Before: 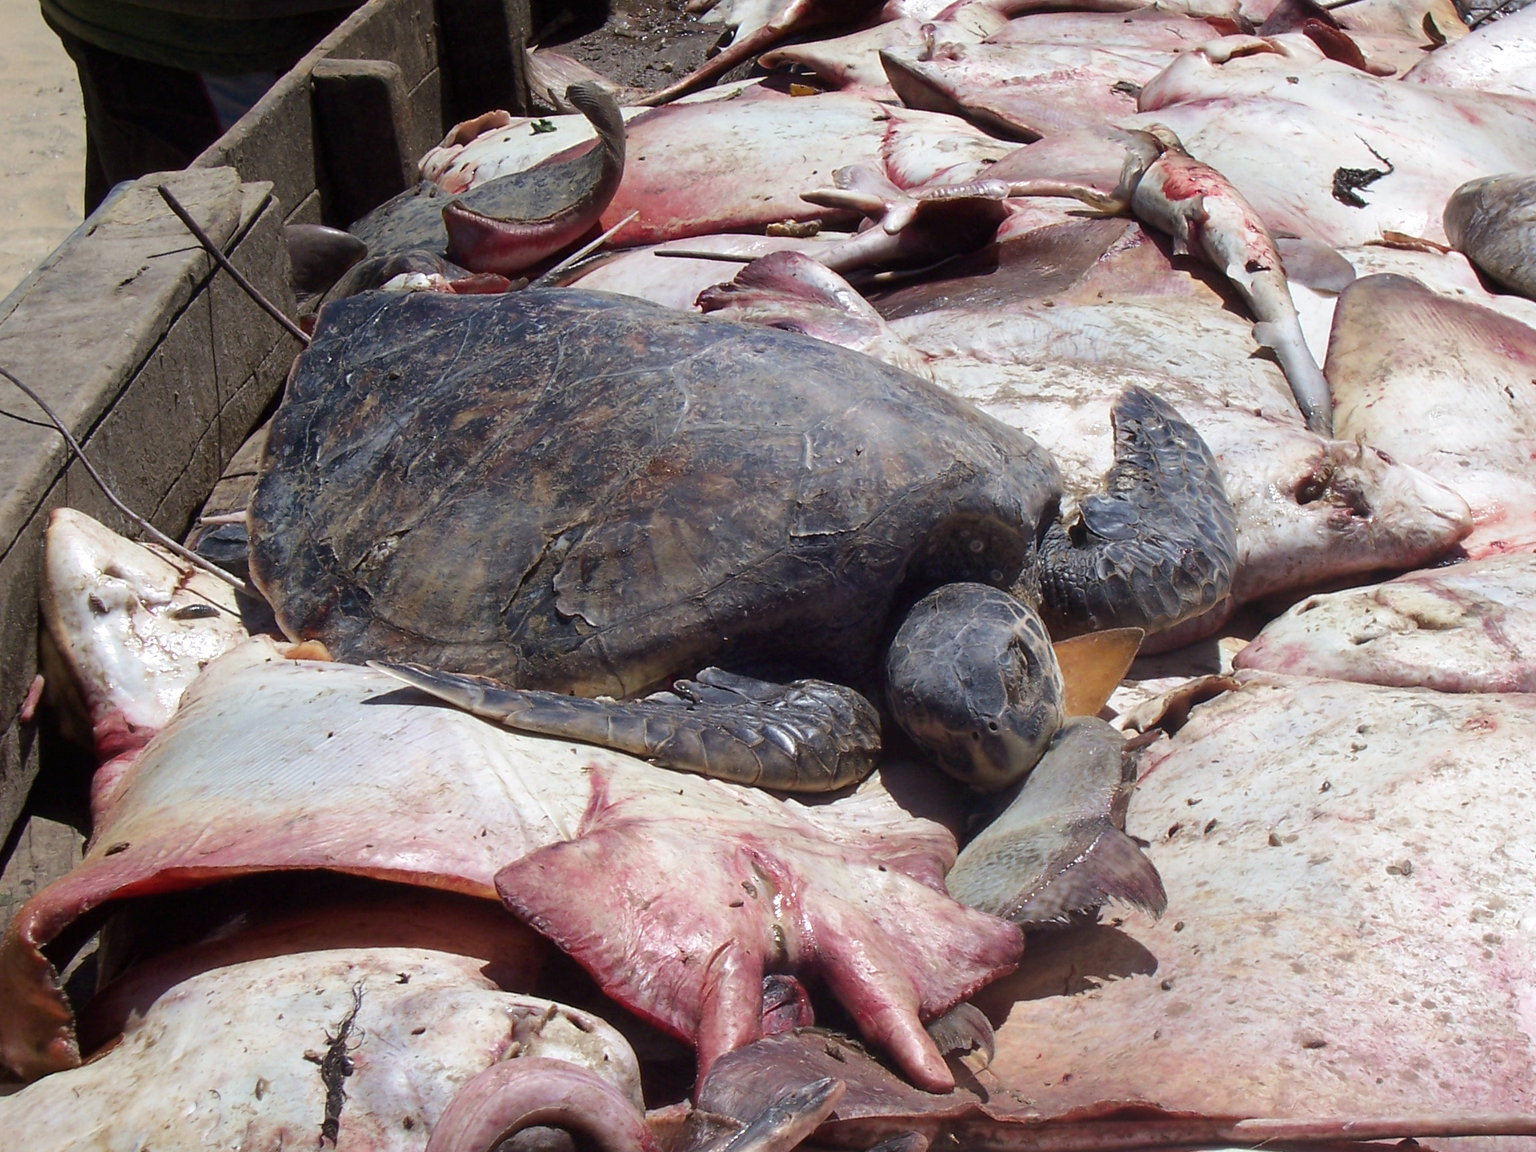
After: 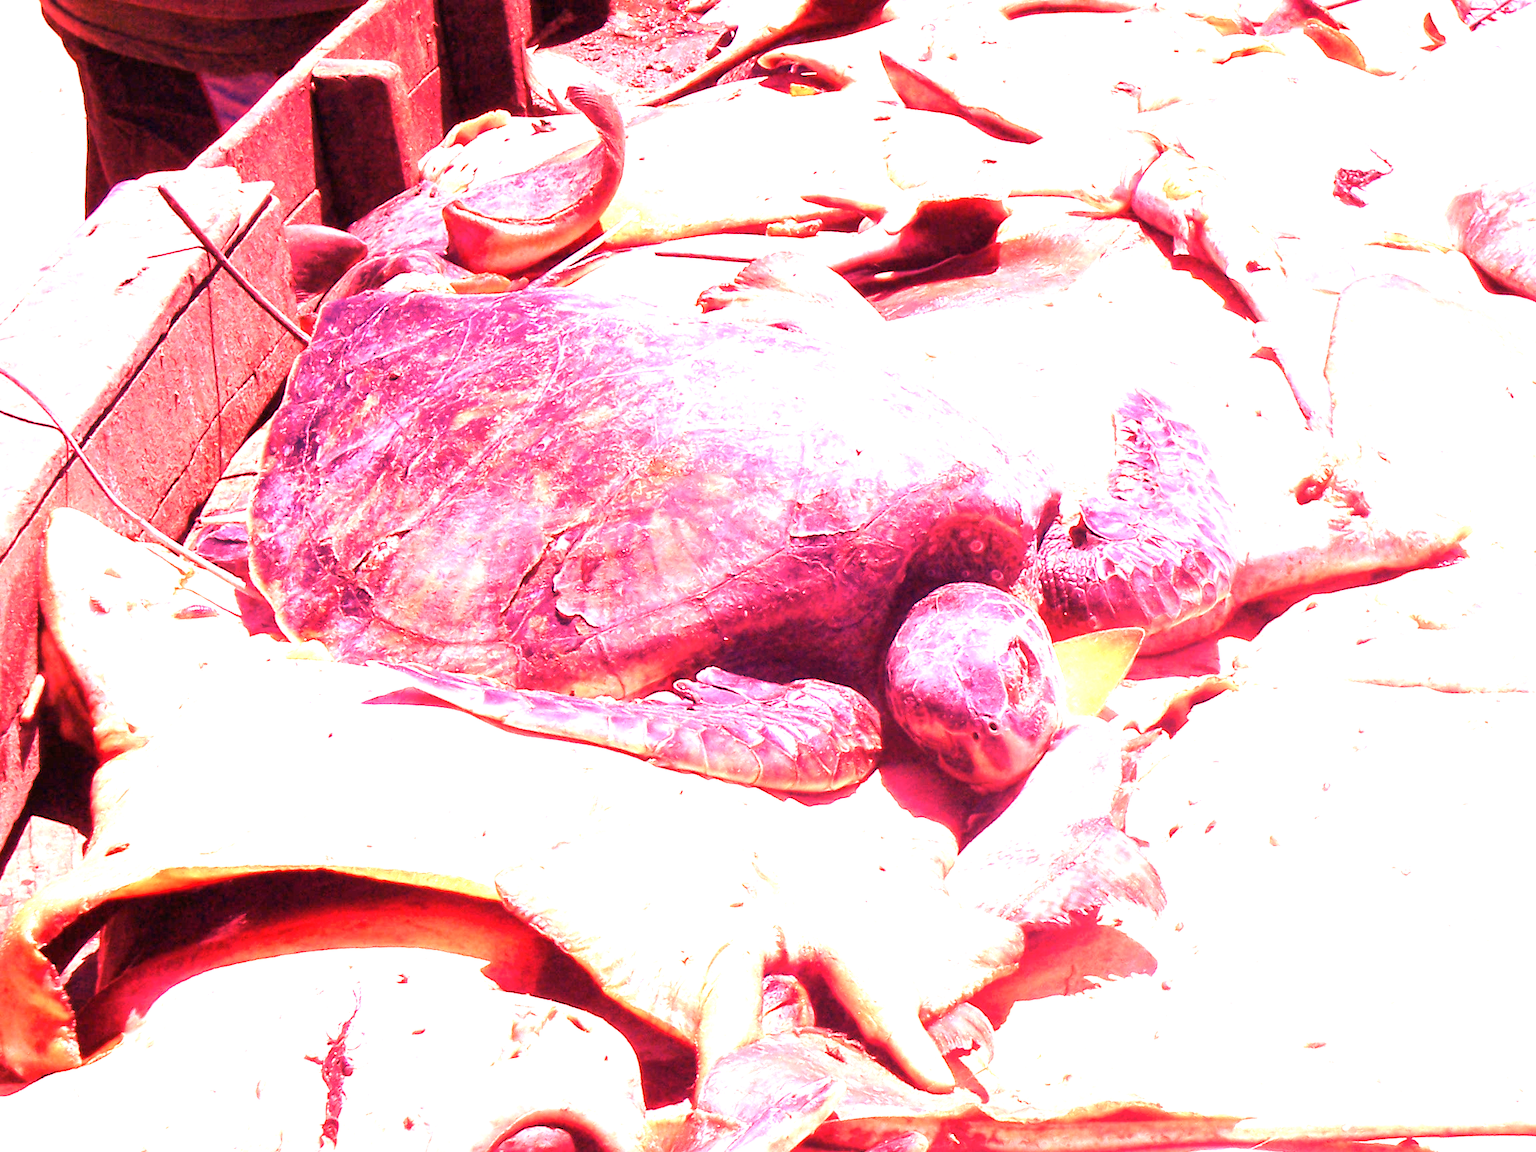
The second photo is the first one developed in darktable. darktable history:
color correction: highlights b* 3
white balance: red 4.26, blue 1.802
exposure: black level correction 0, exposure 0.7 EV, compensate exposure bias true, compensate highlight preservation false
velvia: on, module defaults
